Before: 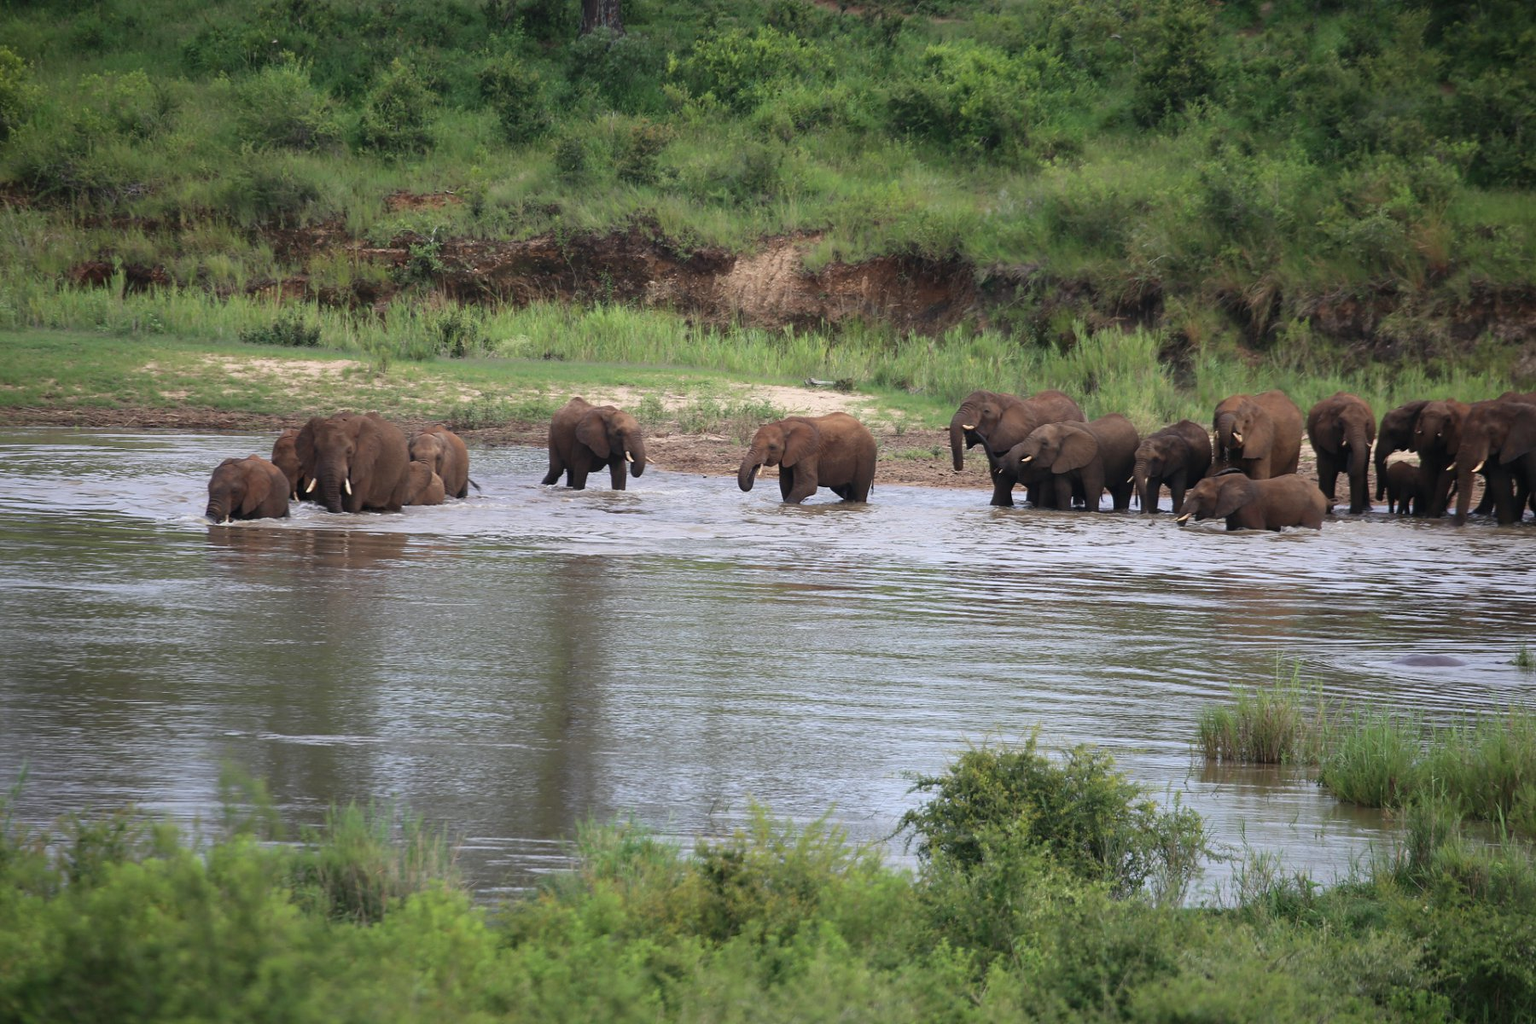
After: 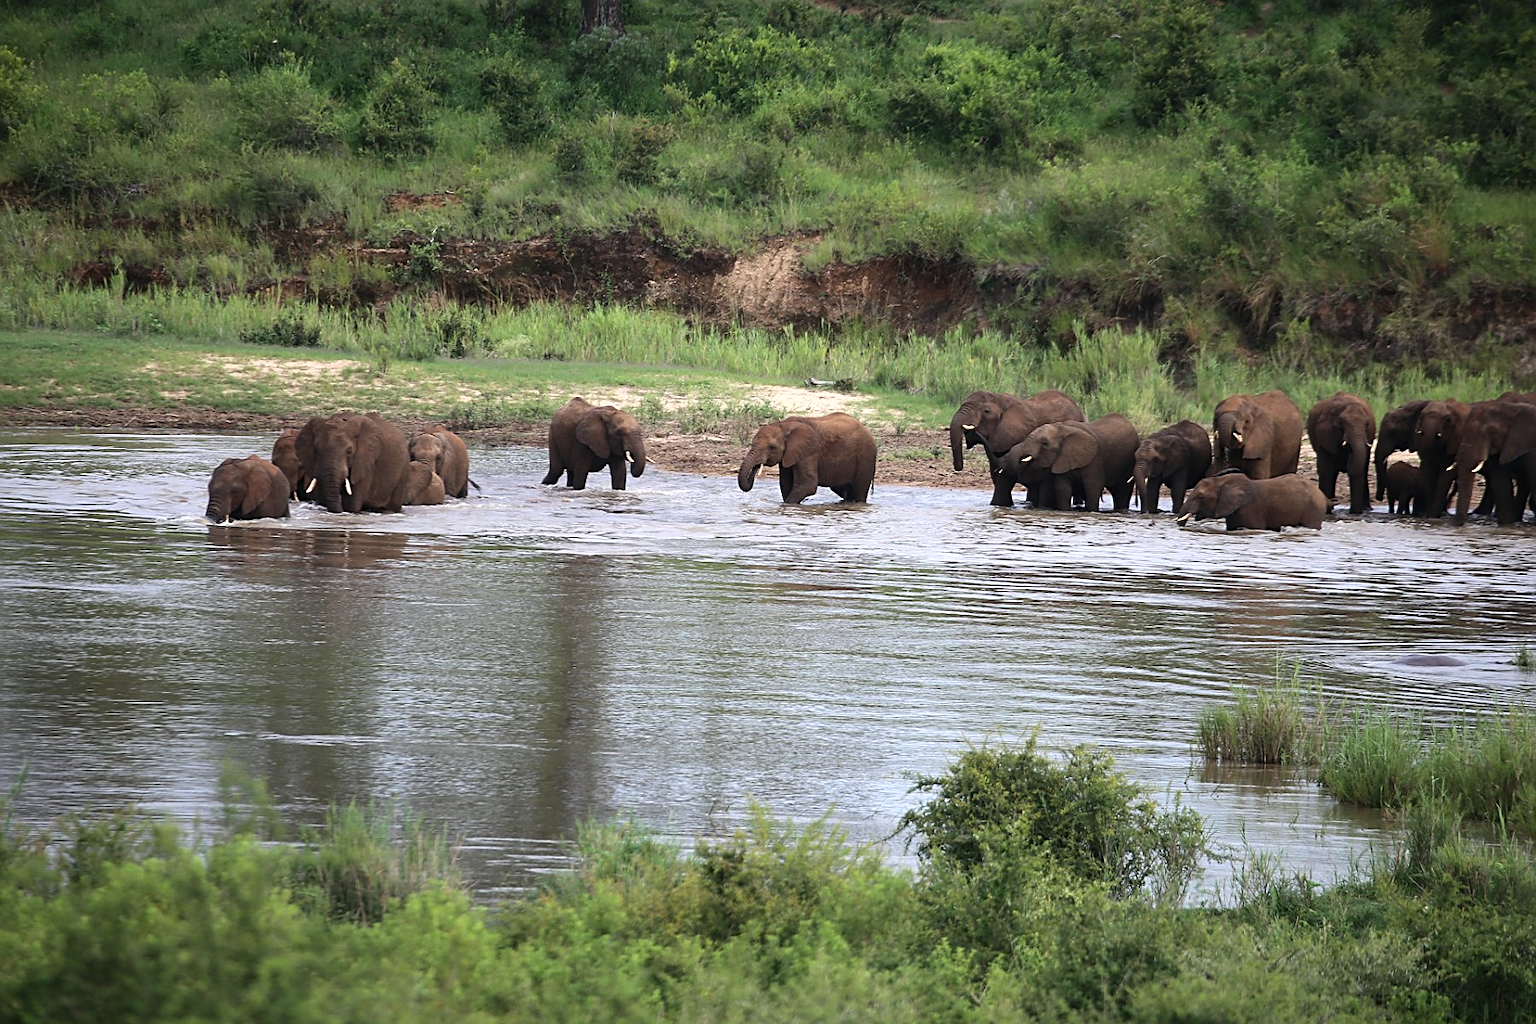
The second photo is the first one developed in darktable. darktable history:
sharpen: on, module defaults
white balance: emerald 1
tone equalizer: -8 EV -0.417 EV, -7 EV -0.389 EV, -6 EV -0.333 EV, -5 EV -0.222 EV, -3 EV 0.222 EV, -2 EV 0.333 EV, -1 EV 0.389 EV, +0 EV 0.417 EV, edges refinement/feathering 500, mask exposure compensation -1.57 EV, preserve details no
